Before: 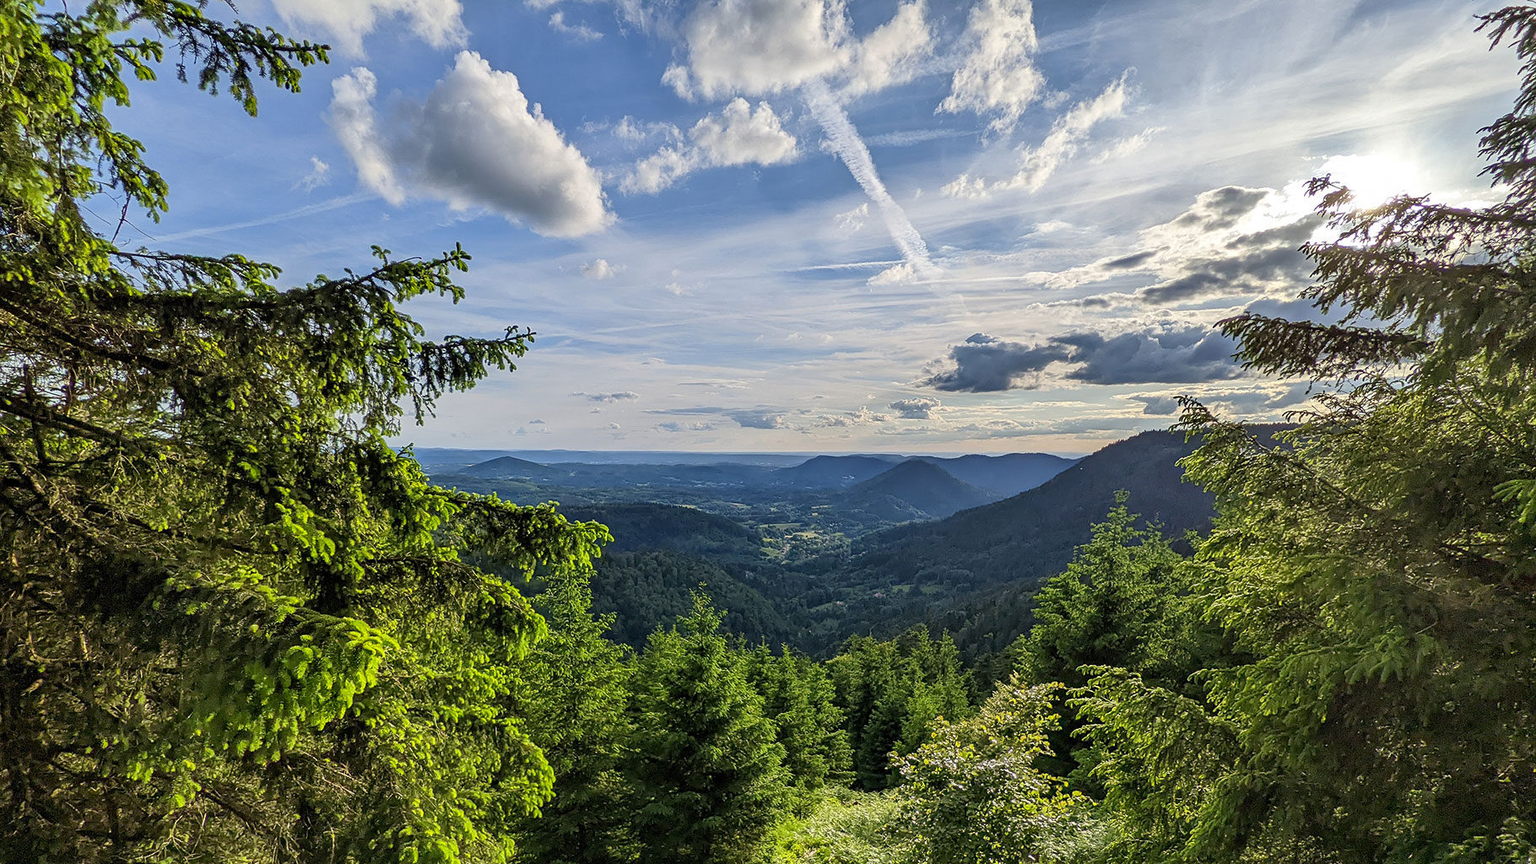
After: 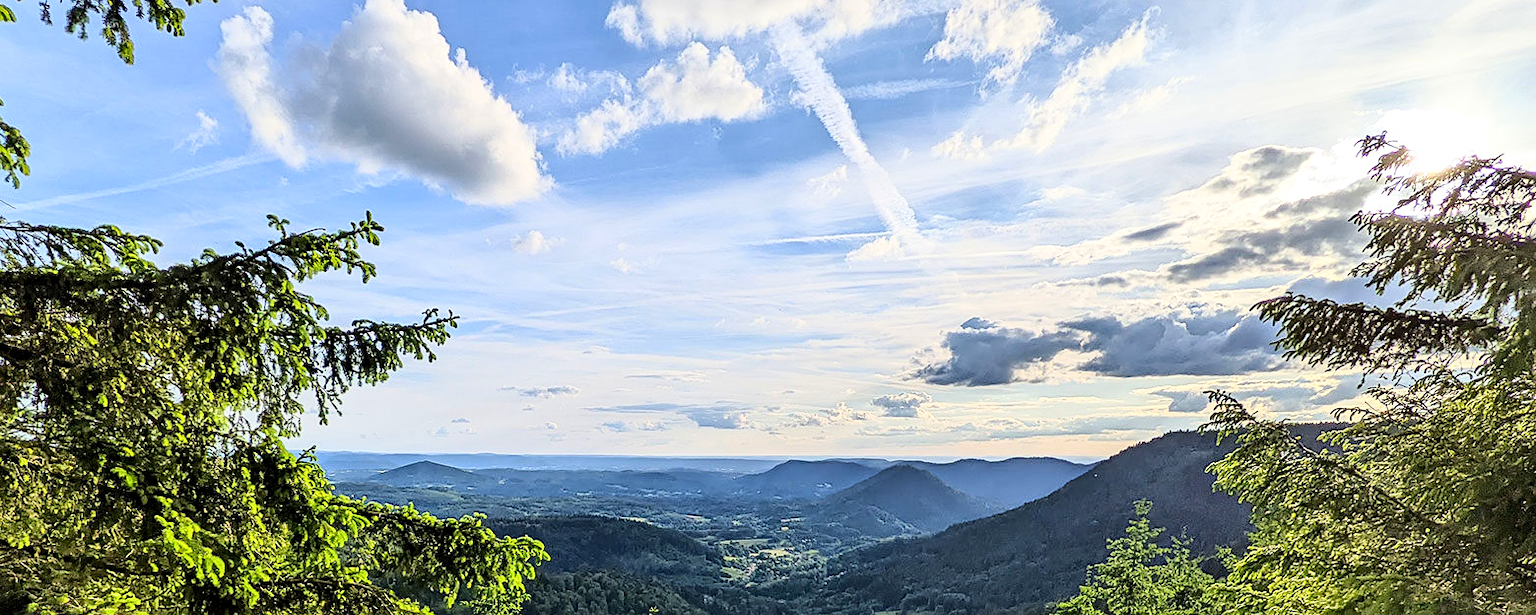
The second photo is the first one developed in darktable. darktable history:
sharpen: amount 0.203
crop and rotate: left 9.322%, top 7.188%, right 4.964%, bottom 31.753%
base curve: curves: ch0 [(0, 0) (0.028, 0.03) (0.121, 0.232) (0.46, 0.748) (0.859, 0.968) (1, 1)]
exposure: black level correction 0.002, compensate exposure bias true, compensate highlight preservation false
